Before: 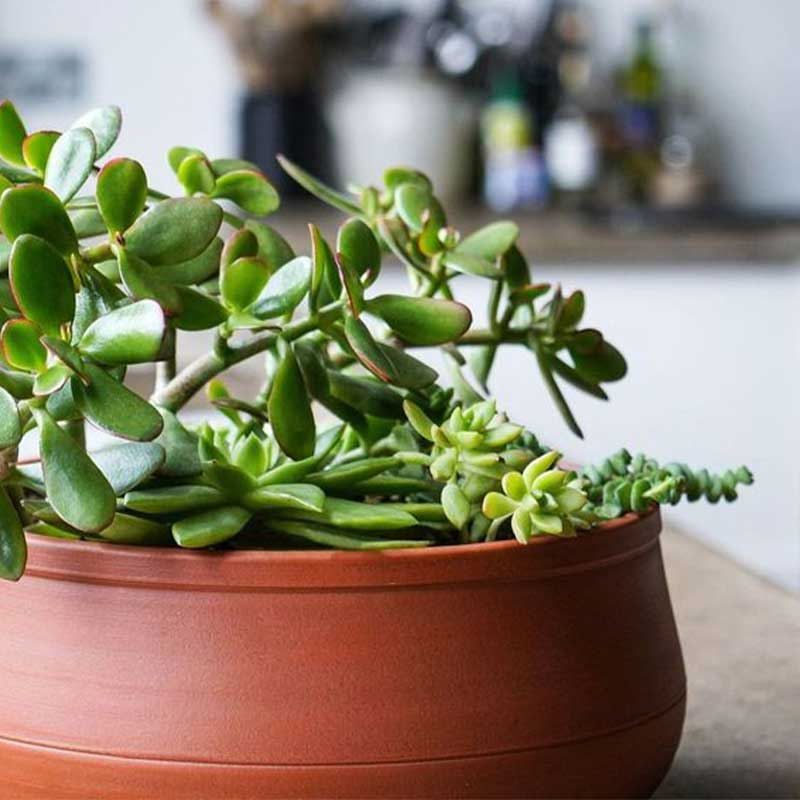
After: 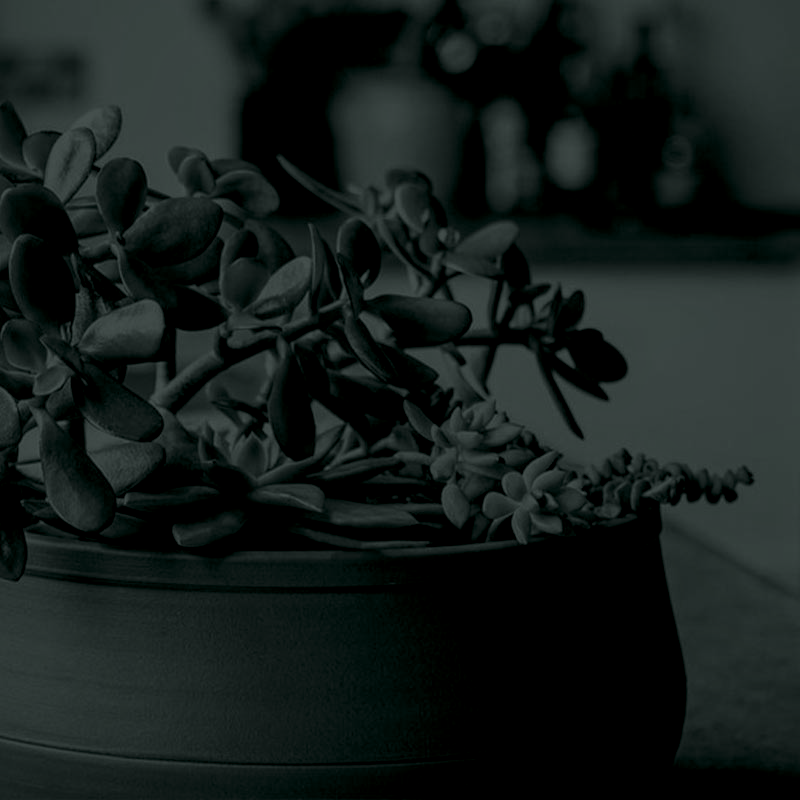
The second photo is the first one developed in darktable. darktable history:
exposure: exposure -0.582 EV, compensate highlight preservation false
colorize: hue 90°, saturation 19%, lightness 1.59%, version 1
color correction: highlights a* 0.003, highlights b* -0.283
color balance rgb: shadows lift › chroma 1.41%, shadows lift › hue 260°, power › chroma 0.5%, power › hue 260°, highlights gain › chroma 1%, highlights gain › hue 27°, saturation formula JzAzBz (2021)
contrast brightness saturation: contrast 0.03, brightness -0.04
haze removal: compatibility mode true, adaptive false
local contrast: on, module defaults
